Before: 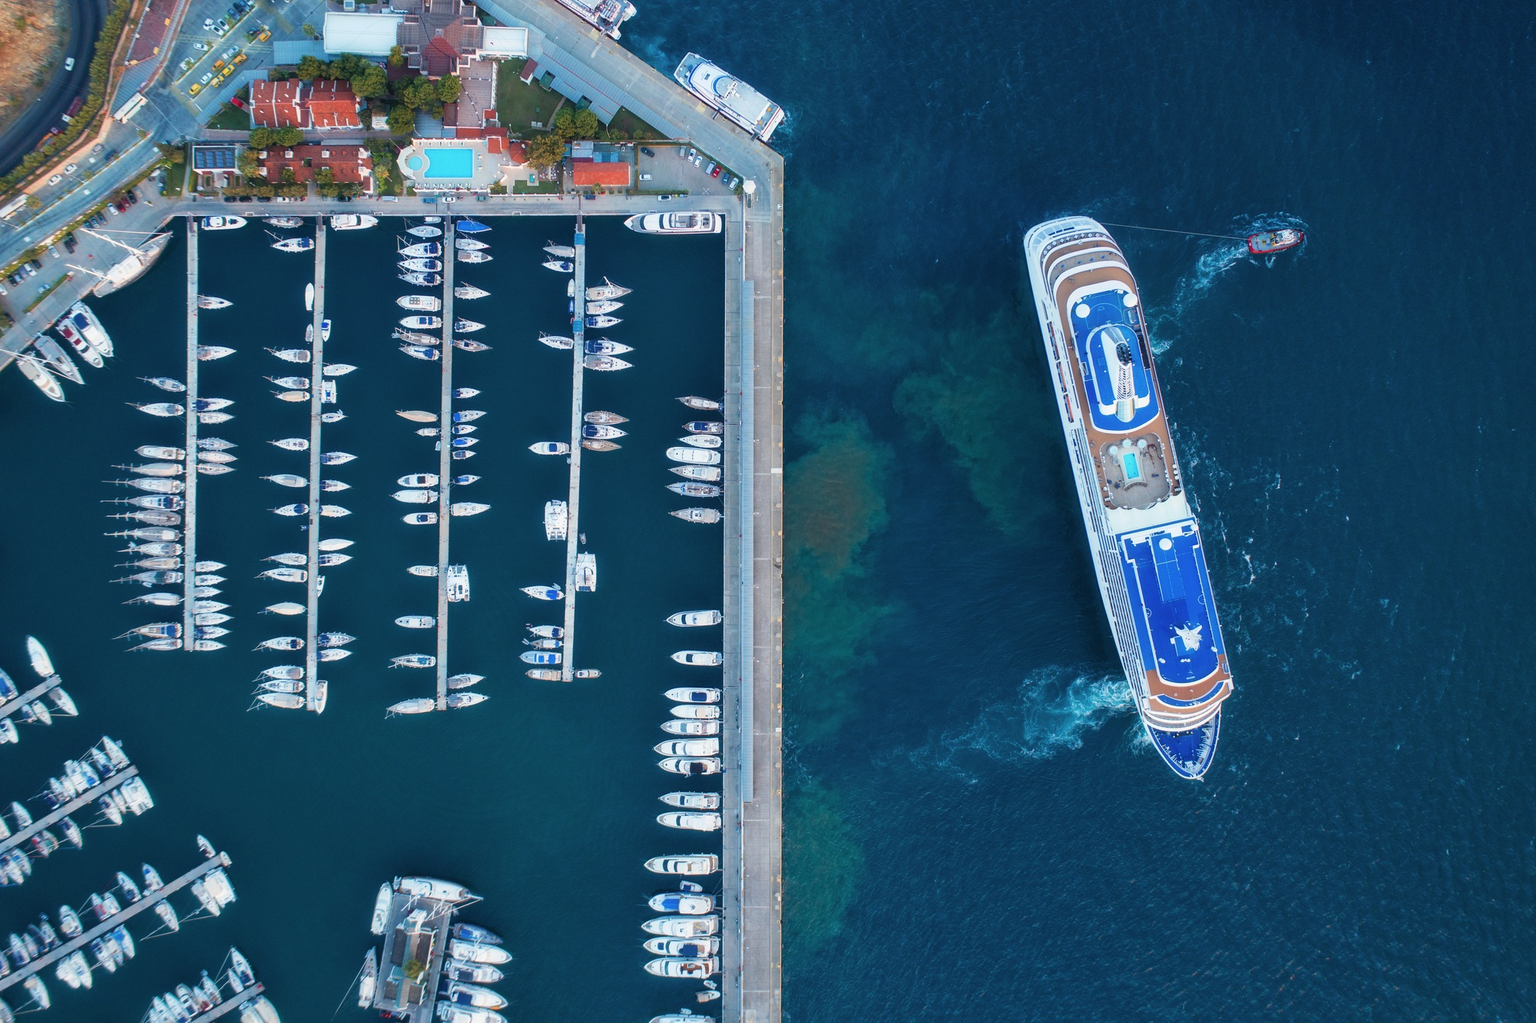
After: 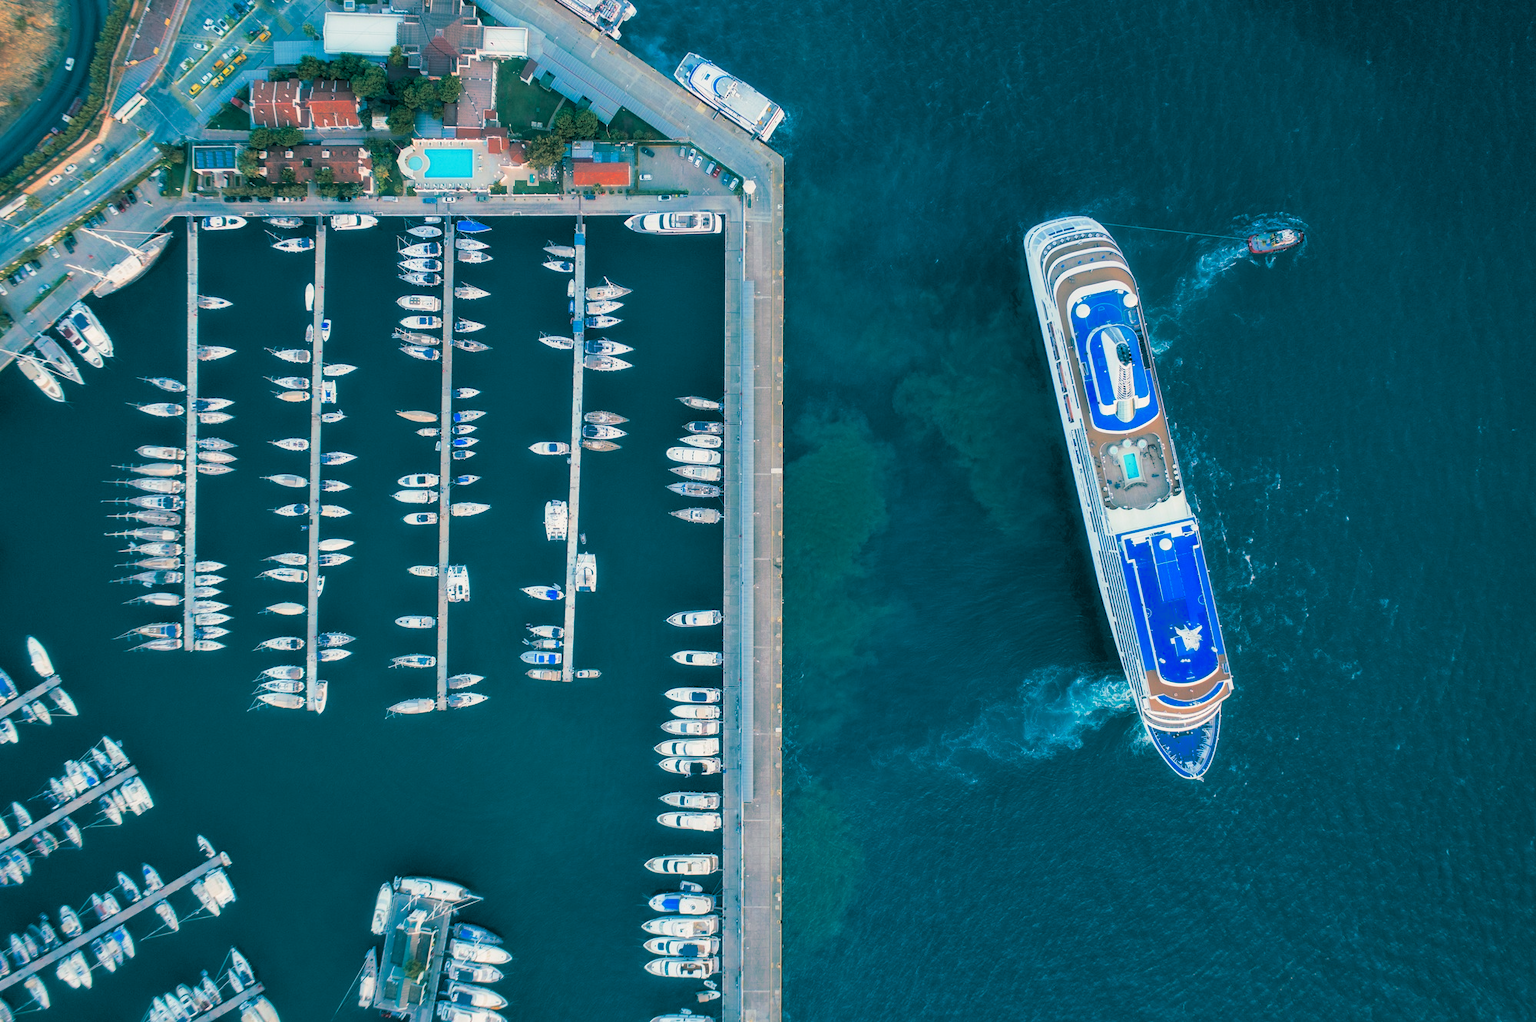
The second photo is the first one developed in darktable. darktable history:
color balance rgb: shadows lift › chroma 3%, shadows lift › hue 240.84°, highlights gain › chroma 3%, highlights gain › hue 73.2°, global offset › luminance -0.5%, perceptual saturation grading › global saturation 20%, perceptual saturation grading › highlights -25%, perceptual saturation grading › shadows 50%, global vibrance 25.26%
split-toning: shadows › hue 183.6°, shadows › saturation 0.52, highlights › hue 0°, highlights › saturation 0
